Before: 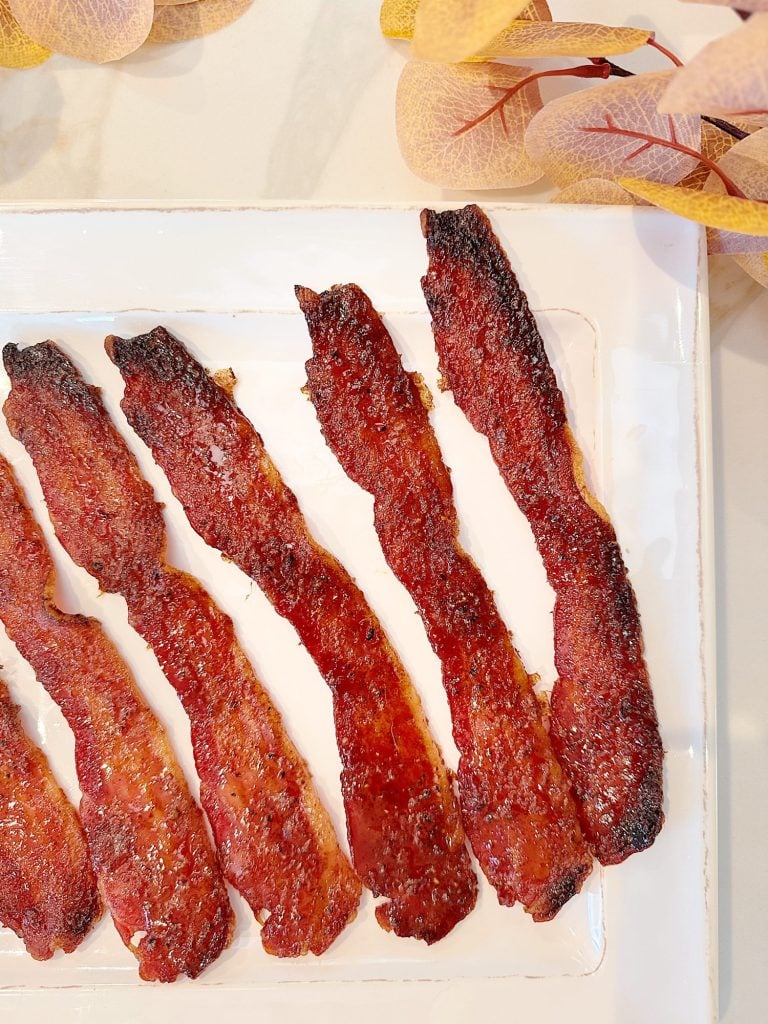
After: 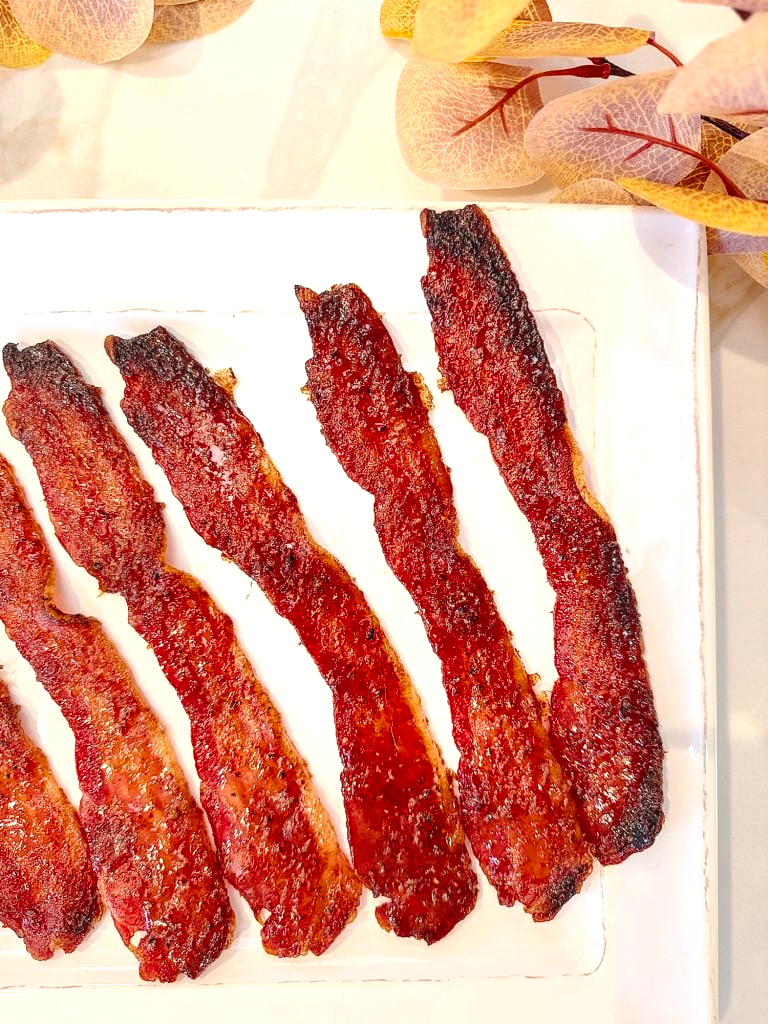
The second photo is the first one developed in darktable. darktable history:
contrast brightness saturation: contrast 0.04, saturation 0.16
color balance rgb: shadows lift › chroma 1%, shadows lift › hue 28.8°, power › hue 60°, highlights gain › chroma 1%, highlights gain › hue 60°, global offset › luminance 0.25%, perceptual saturation grading › highlights -20%, perceptual saturation grading › shadows 20%, perceptual brilliance grading › highlights 10%, perceptual brilliance grading › shadows -5%, global vibrance 19.67%
local contrast: on, module defaults
